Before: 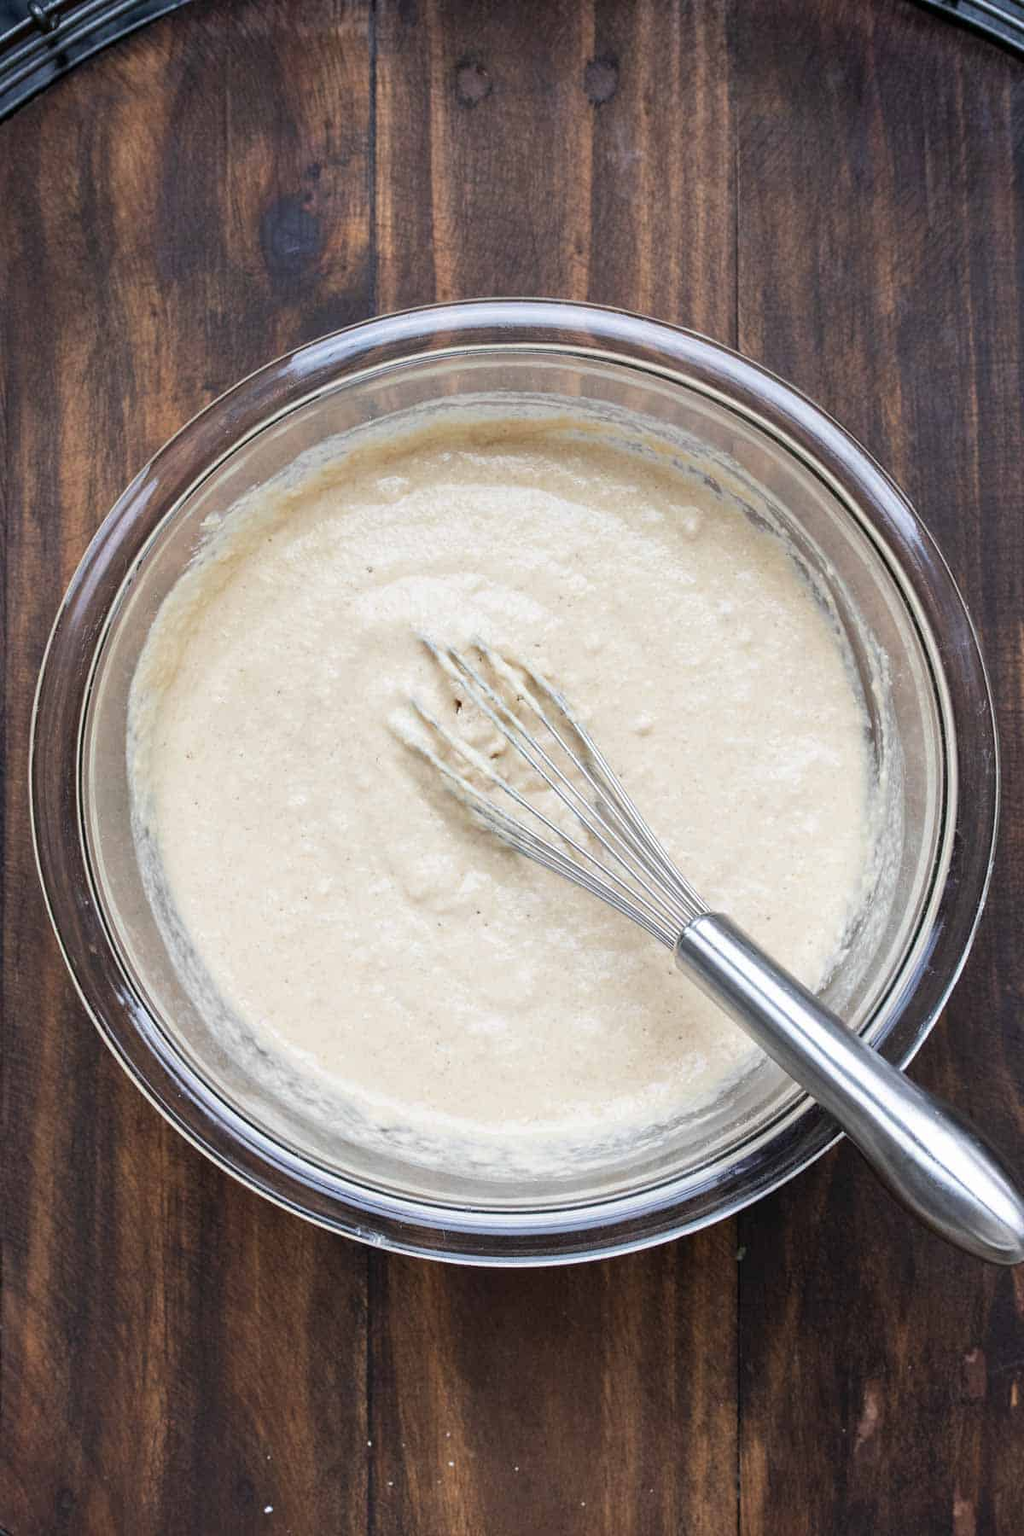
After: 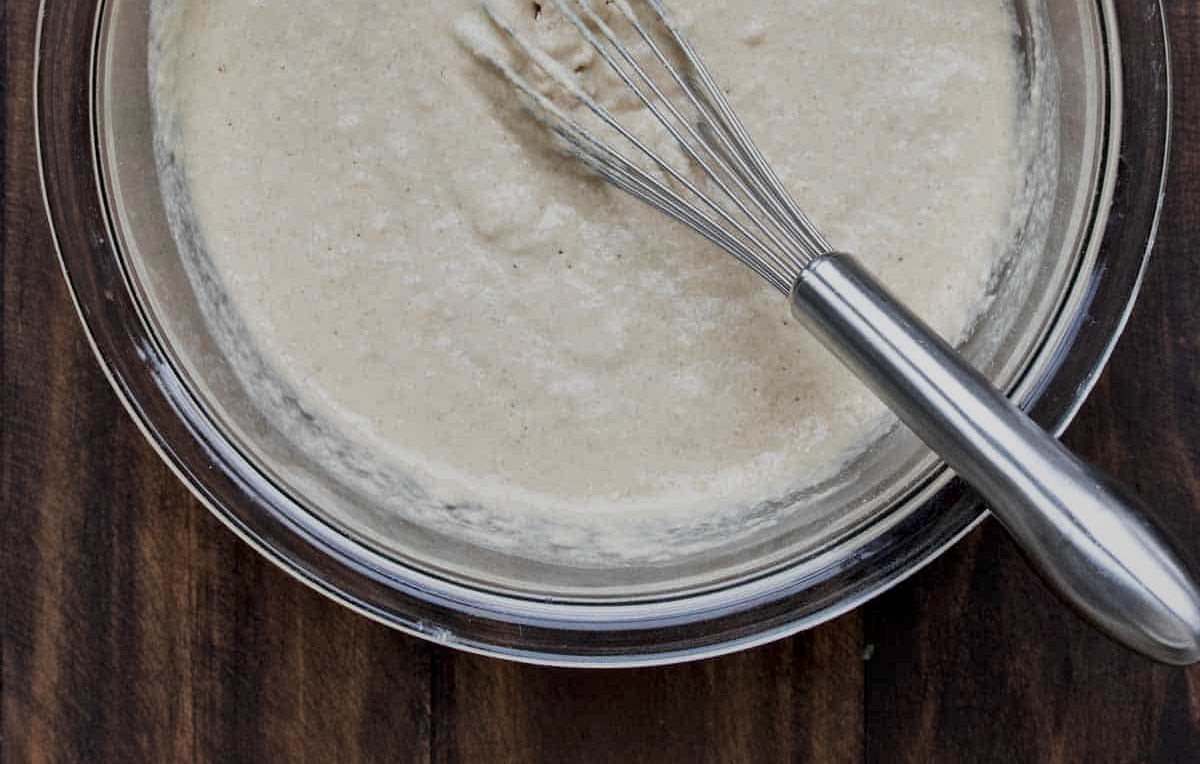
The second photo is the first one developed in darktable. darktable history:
exposure: black level correction 0, exposure -0.797 EV, compensate highlight preservation false
crop: top 45.395%, bottom 12.142%
local contrast: mode bilateral grid, contrast 24, coarseness 61, detail 151%, midtone range 0.2
